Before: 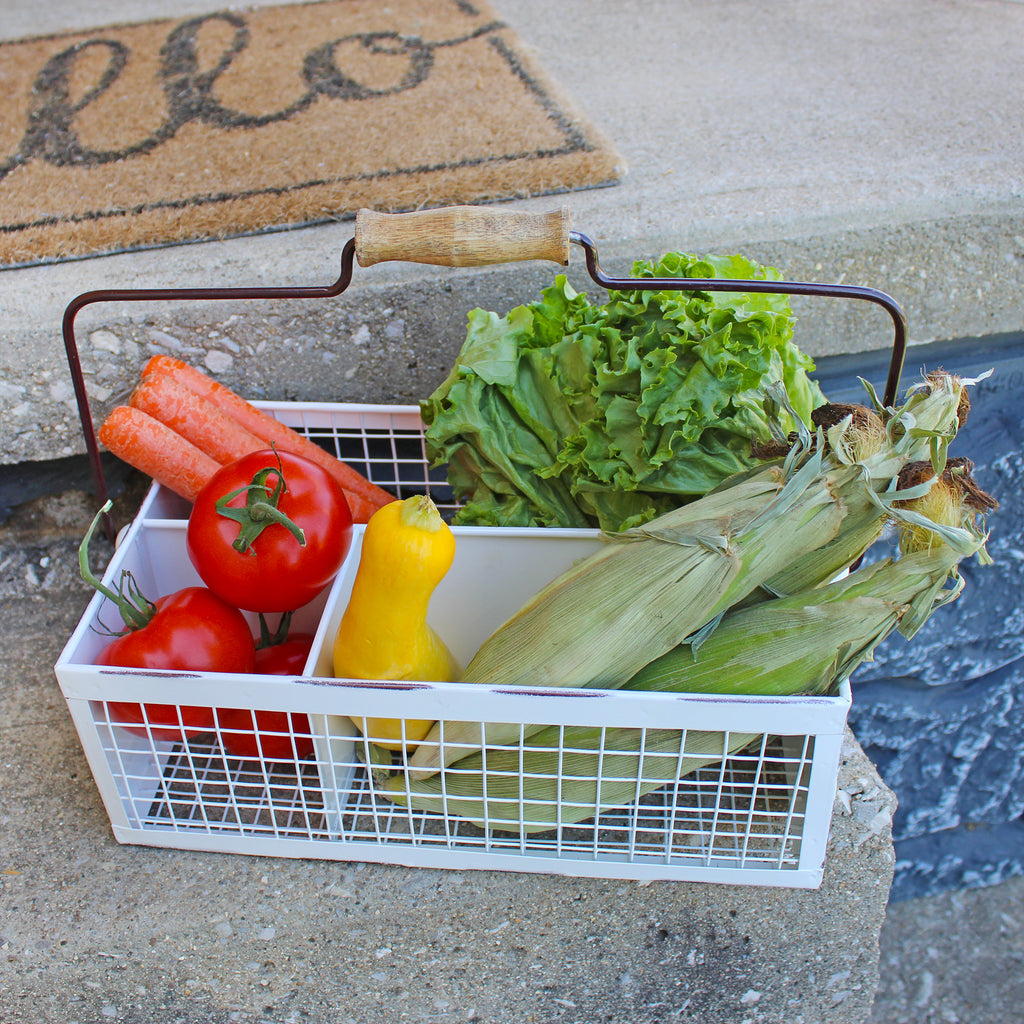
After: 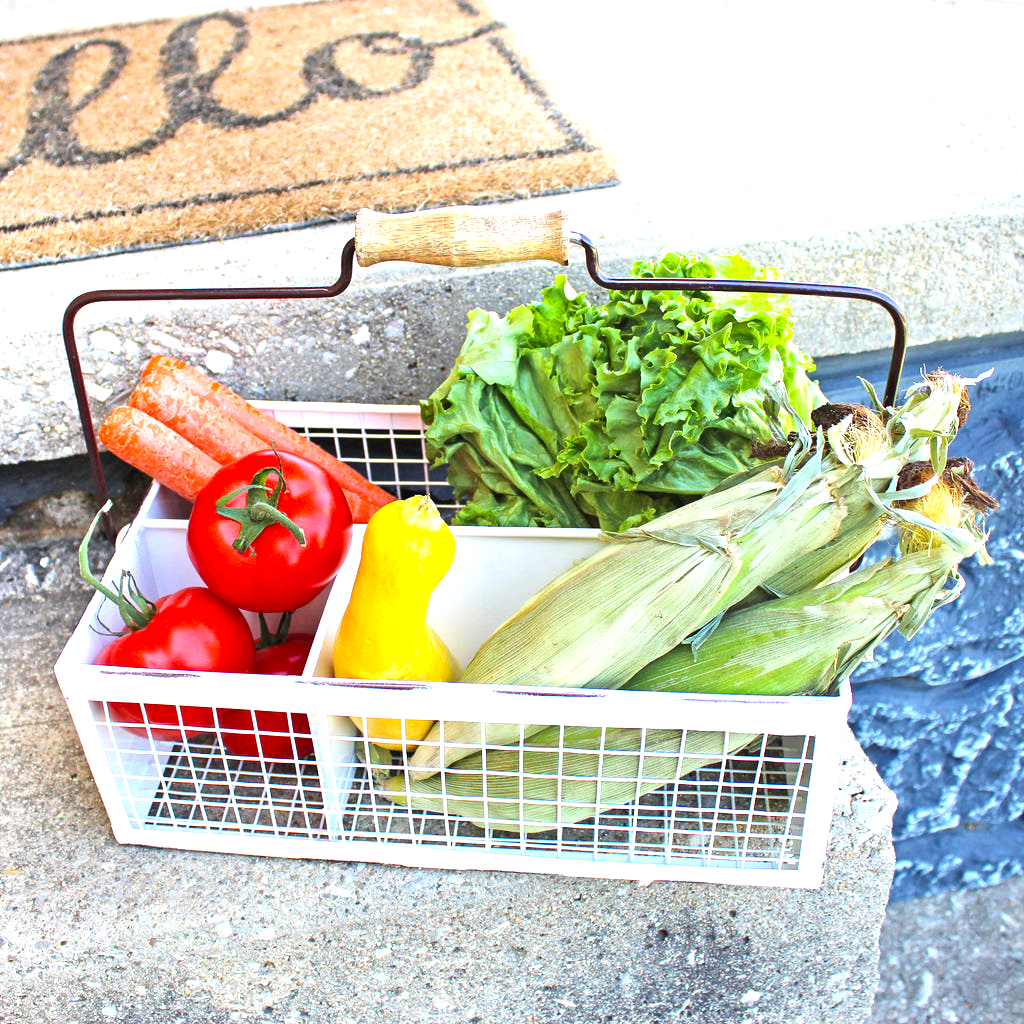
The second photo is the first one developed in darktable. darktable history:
base curve: curves: ch0 [(0, 0) (0.283, 0.295) (1, 1)], exposure shift 0.566, preserve colors none
levels: levels [0.012, 0.367, 0.697]
